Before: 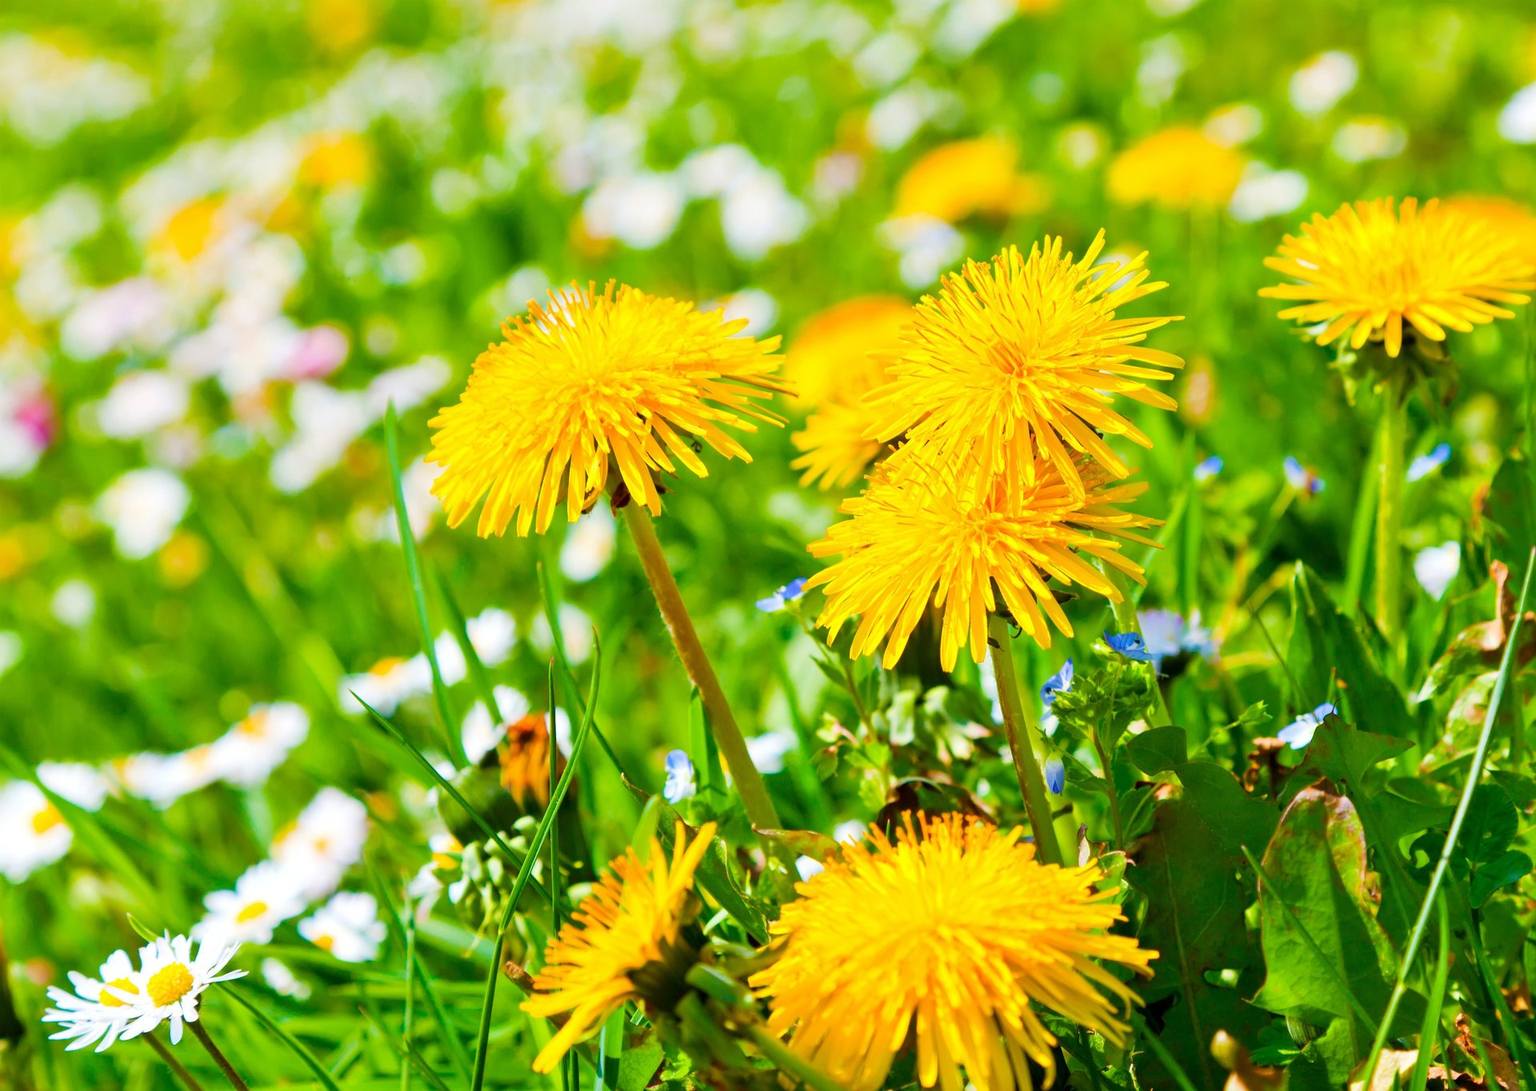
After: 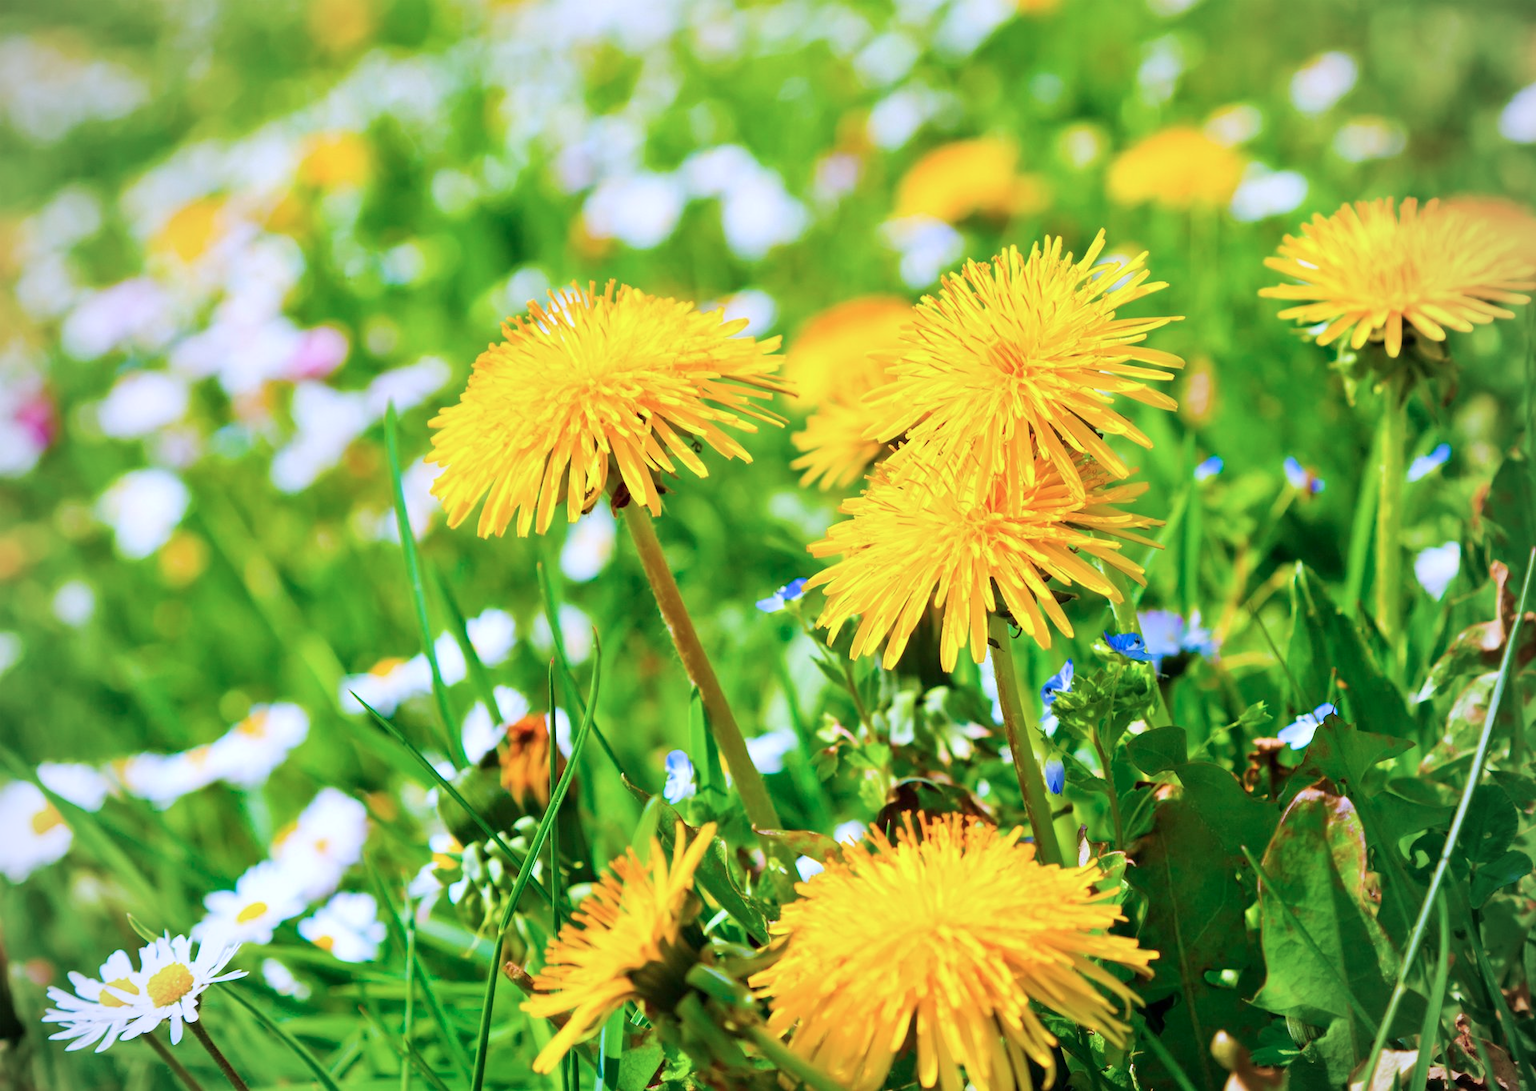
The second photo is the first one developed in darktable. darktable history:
vignetting: fall-off radius 60.92%
color calibration: illuminant custom, x 0.373, y 0.388, temperature 4269.97 K
